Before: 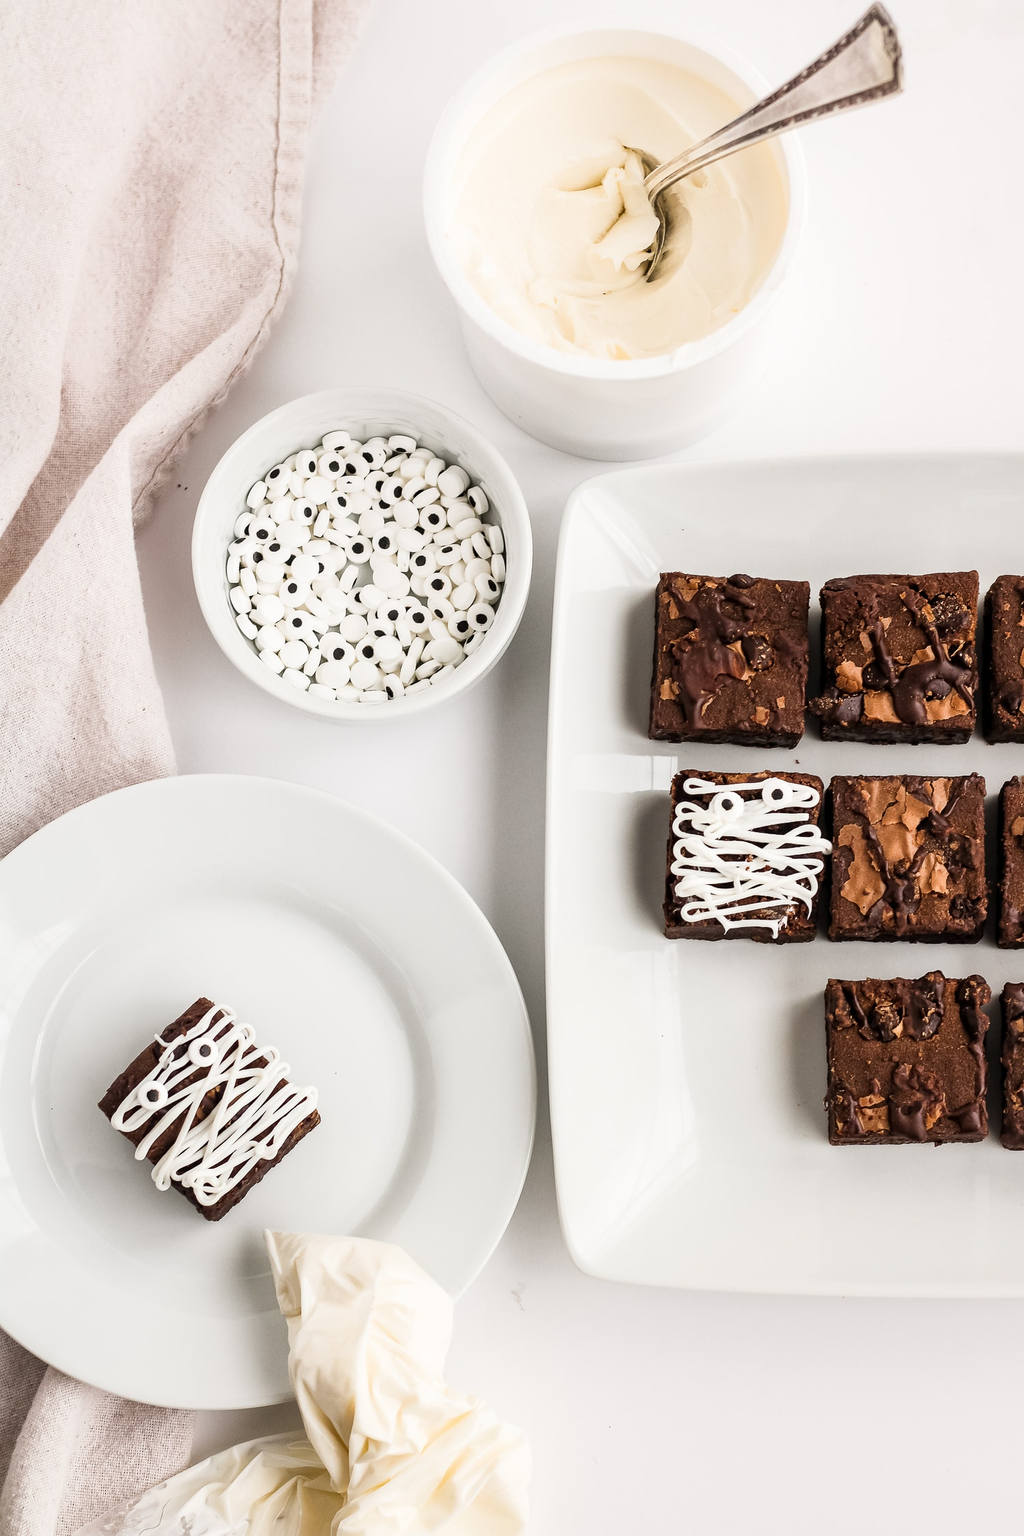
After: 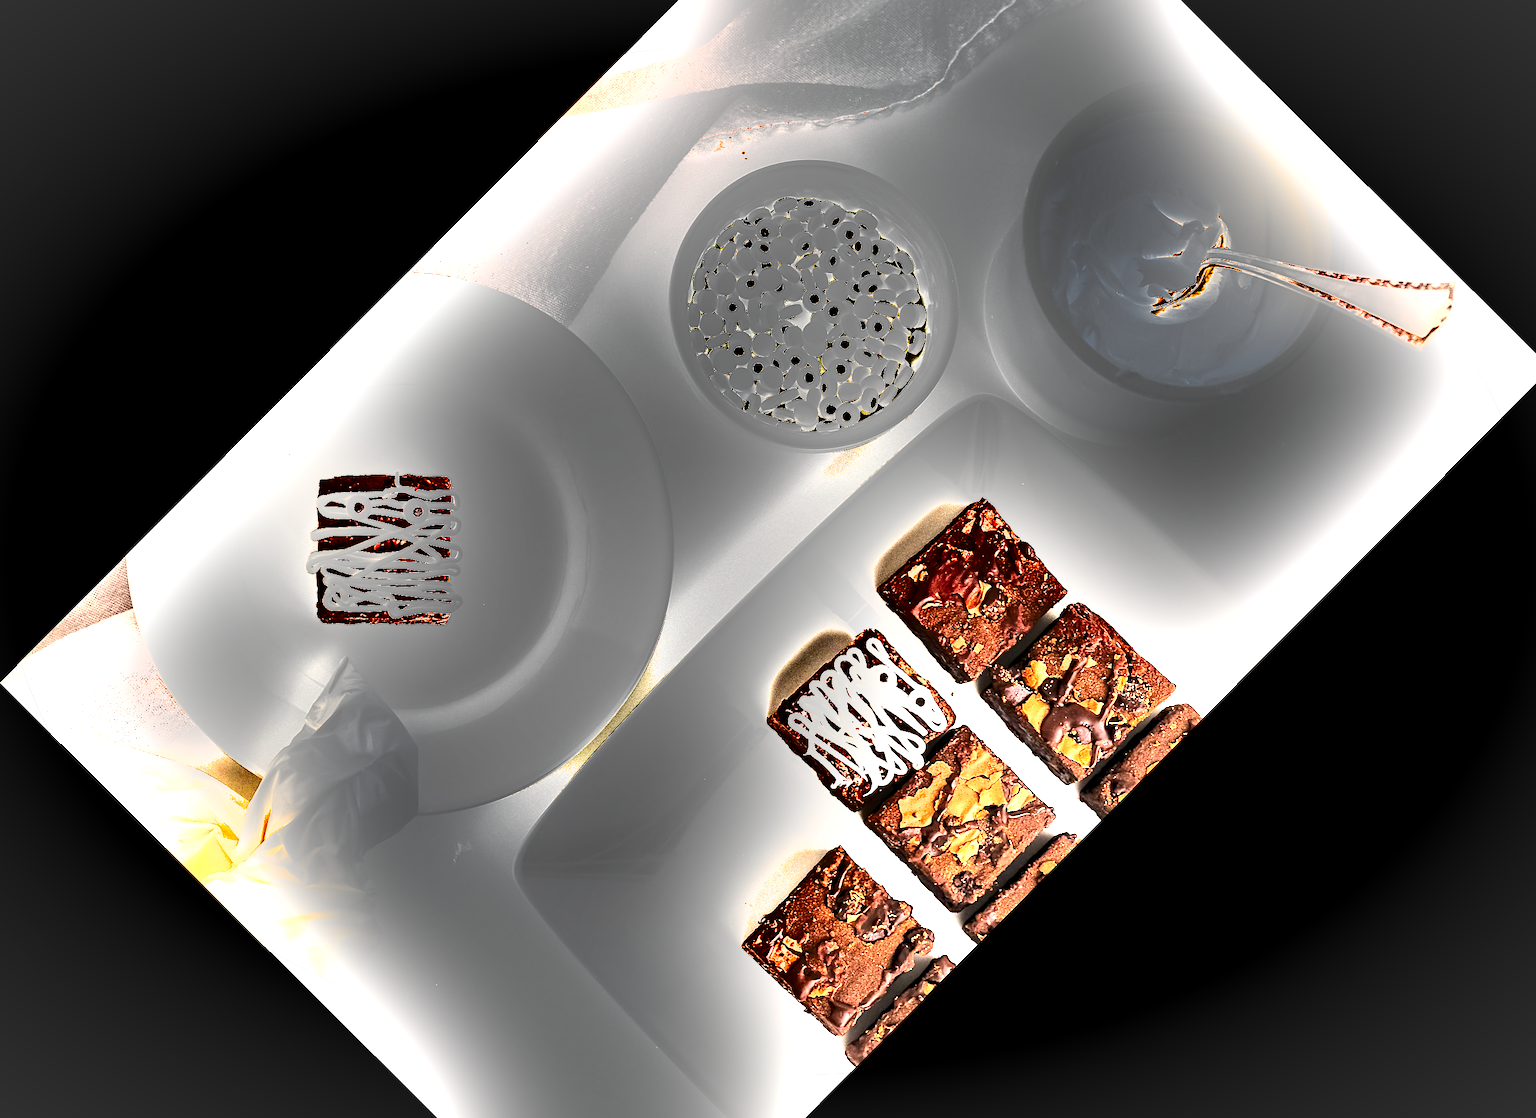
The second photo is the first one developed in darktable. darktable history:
vignetting: fall-off start 99.18%, brightness 0.031, saturation 0.003, width/height ratio 1.324, unbound false
contrast brightness saturation: contrast 0.198, brightness 0.156, saturation 0.223
shadows and highlights: radius 119.13, shadows 41.76, highlights -62.19, soften with gaussian
base curve: curves: ch0 [(0, 0) (0.472, 0.455) (1, 1)], preserve colors none
sharpen: on, module defaults
crop and rotate: angle -44.84°, top 16.169%, right 0.91%, bottom 11.698%
exposure: black level correction 0.001, exposure 2.554 EV, compensate highlight preservation false
